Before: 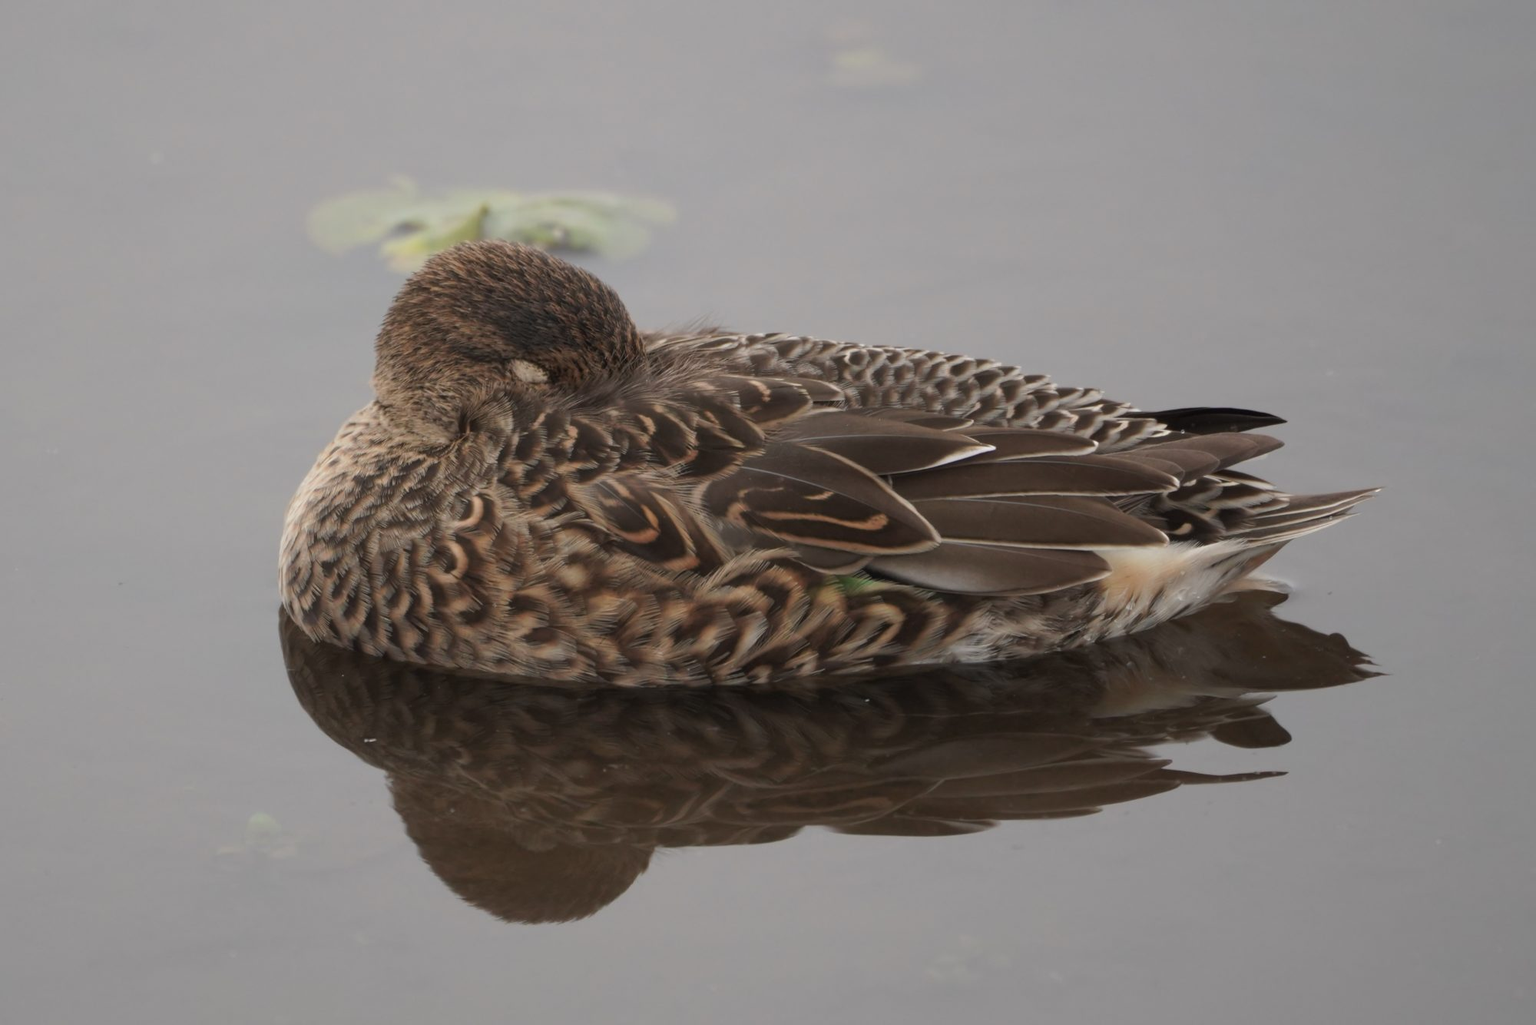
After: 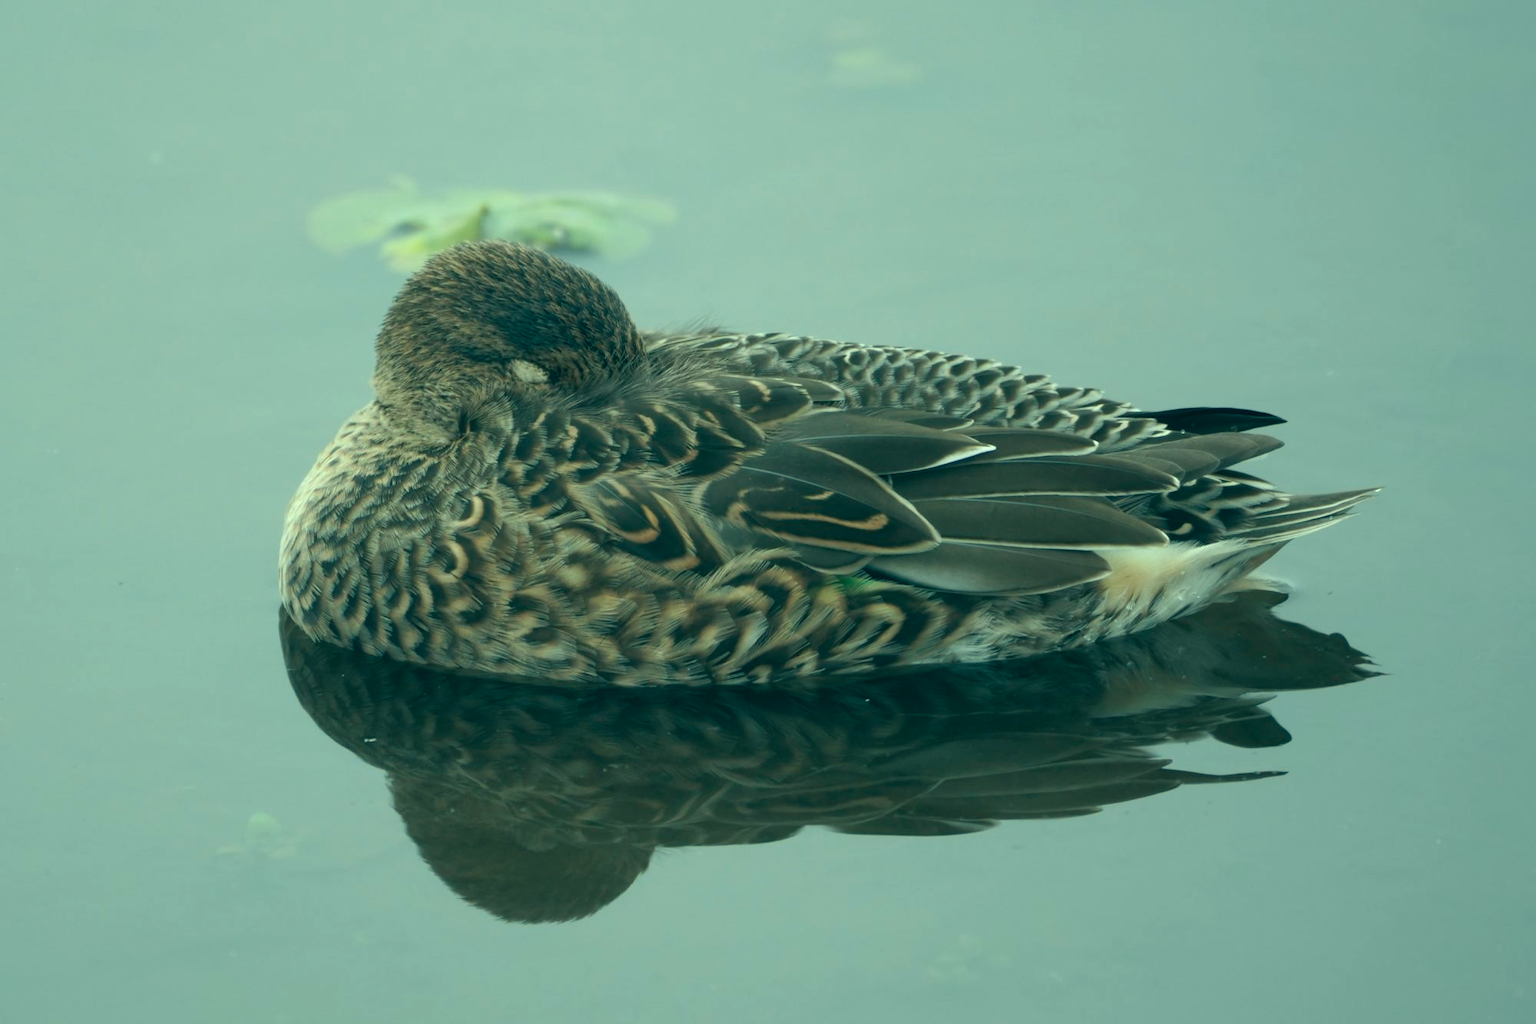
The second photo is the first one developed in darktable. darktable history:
color correction: highlights a* -20.08, highlights b* 9.8, shadows a* -20.4, shadows b* -10.76
exposure: exposure 0.375 EV, compensate highlight preservation false
tone equalizer: on, module defaults
